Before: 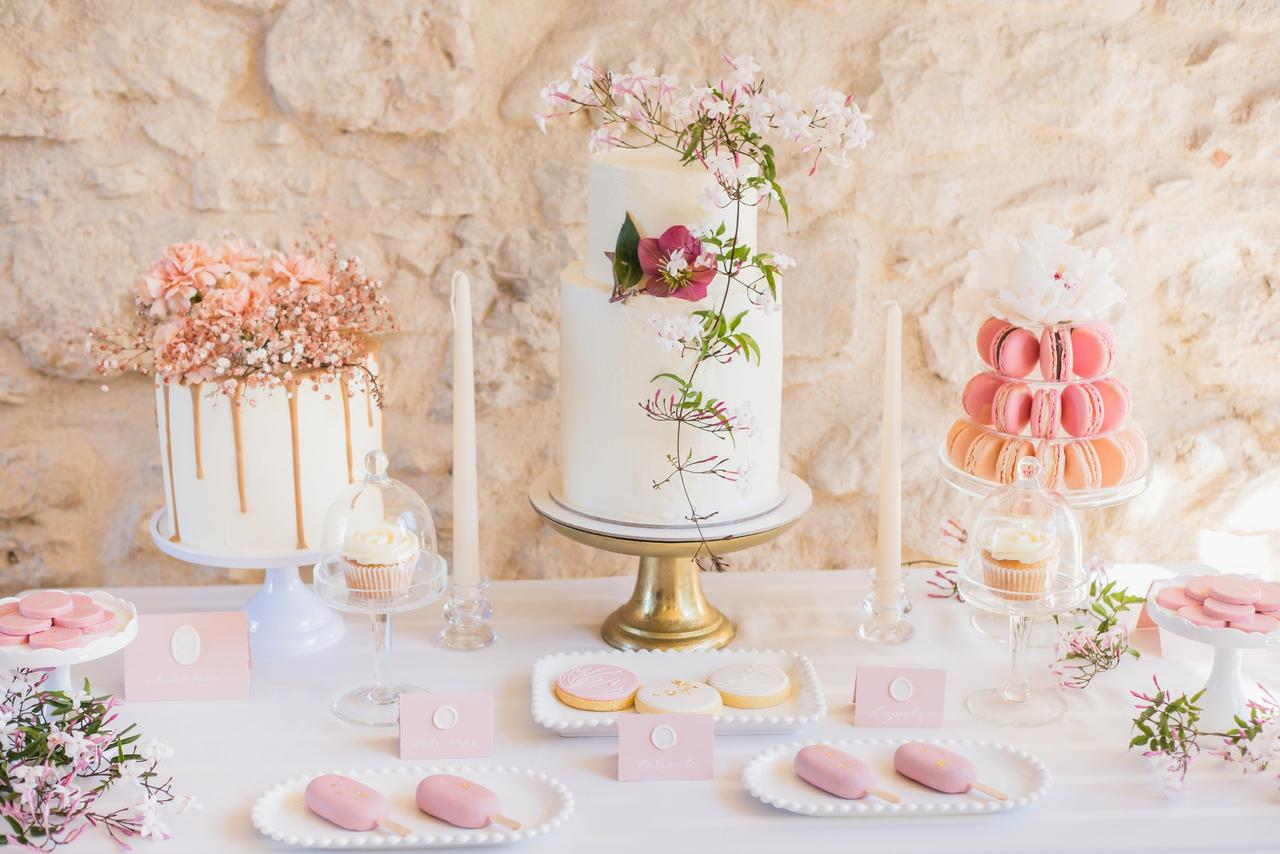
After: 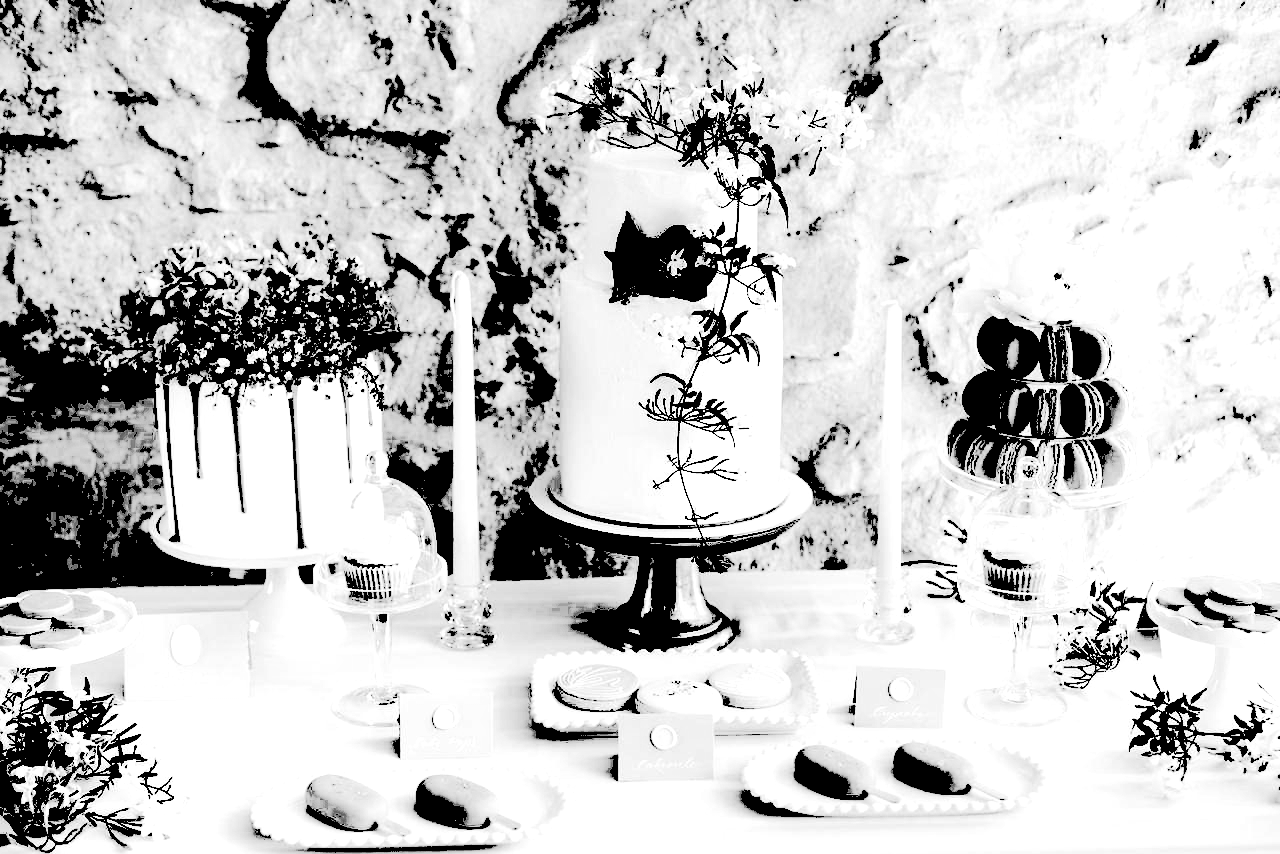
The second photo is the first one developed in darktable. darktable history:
levels: levels [0.246, 0.246, 0.506]
monochrome: a 0, b 0, size 0.5, highlights 0.57
shadows and highlights: shadows -88.03, highlights -35.45, shadows color adjustment 99.15%, highlights color adjustment 0%, soften with gaussian
exposure: black level correction -0.087
white balance: red 1.123, blue 0.83
fill light: exposure -0.73 EV, center 0.69, width 2.2
tone curve: curves: ch0 [(0, 0) (0.765, 0.349) (1, 1)], color space Lab, linked channels
